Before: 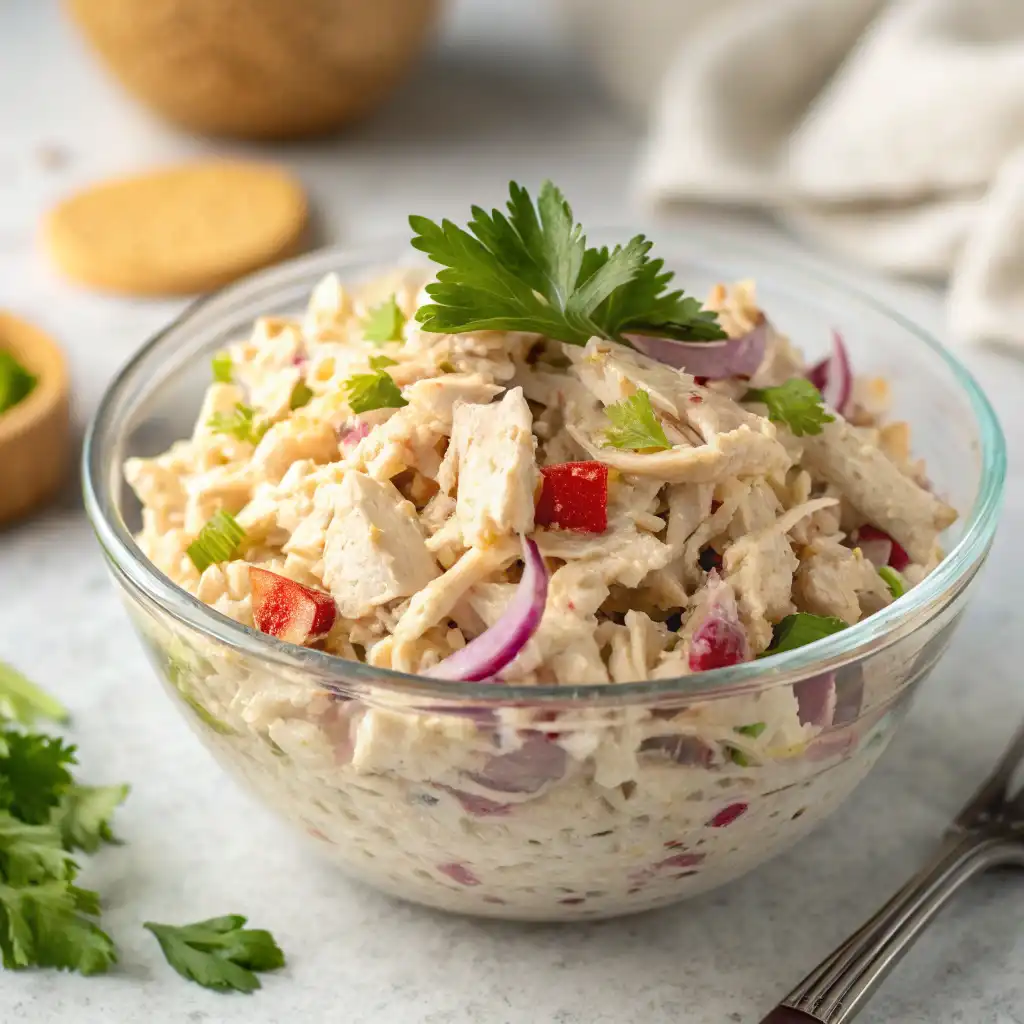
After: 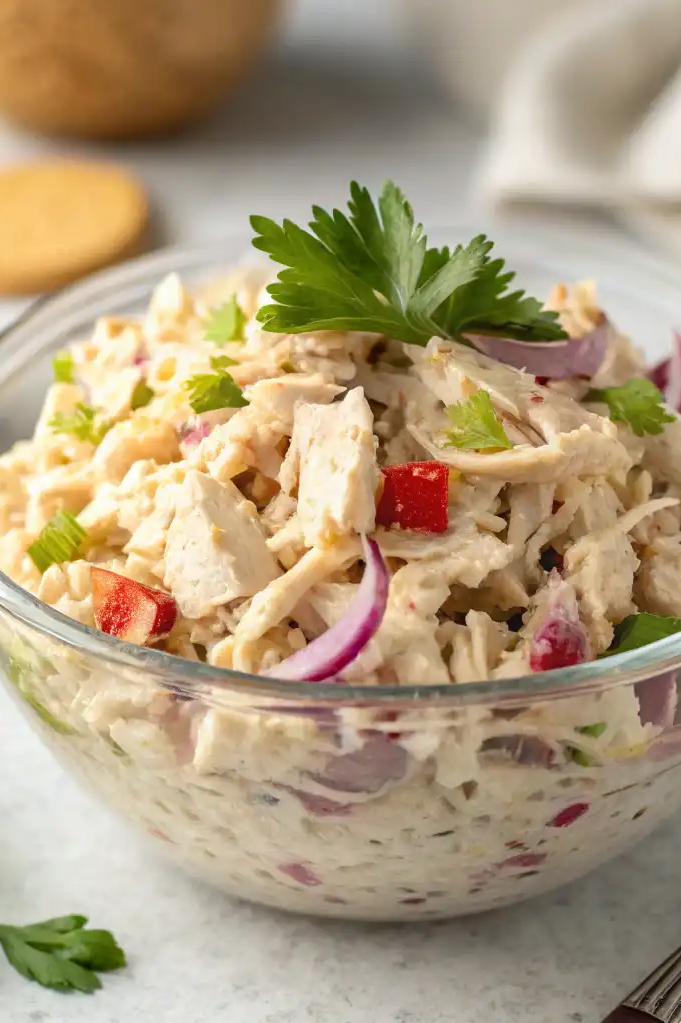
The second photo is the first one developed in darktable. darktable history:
crop and rotate: left 15.617%, right 17.795%
